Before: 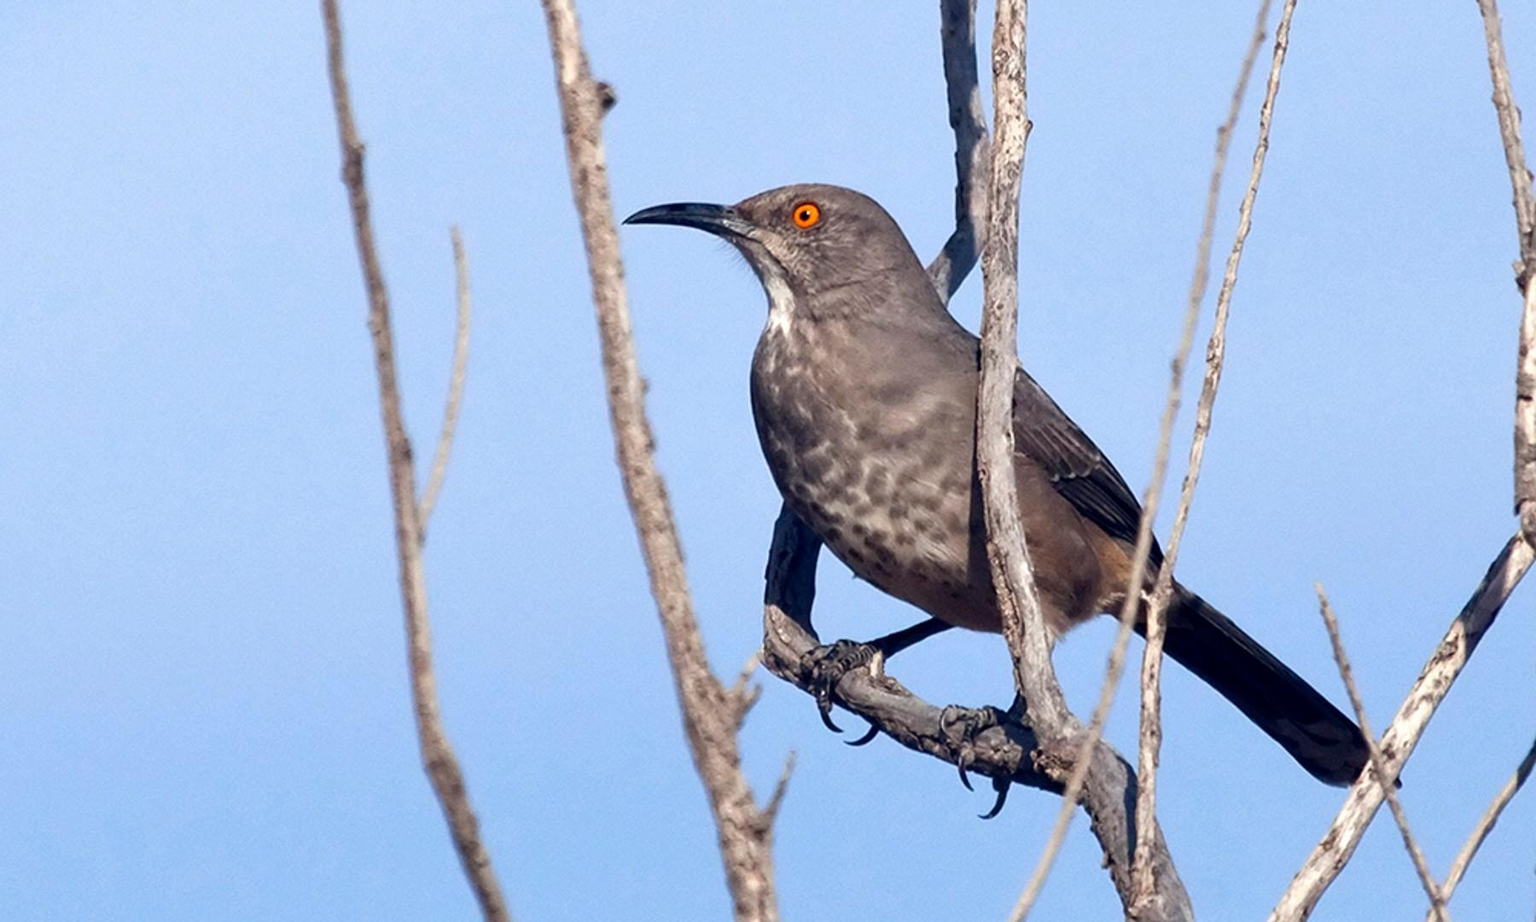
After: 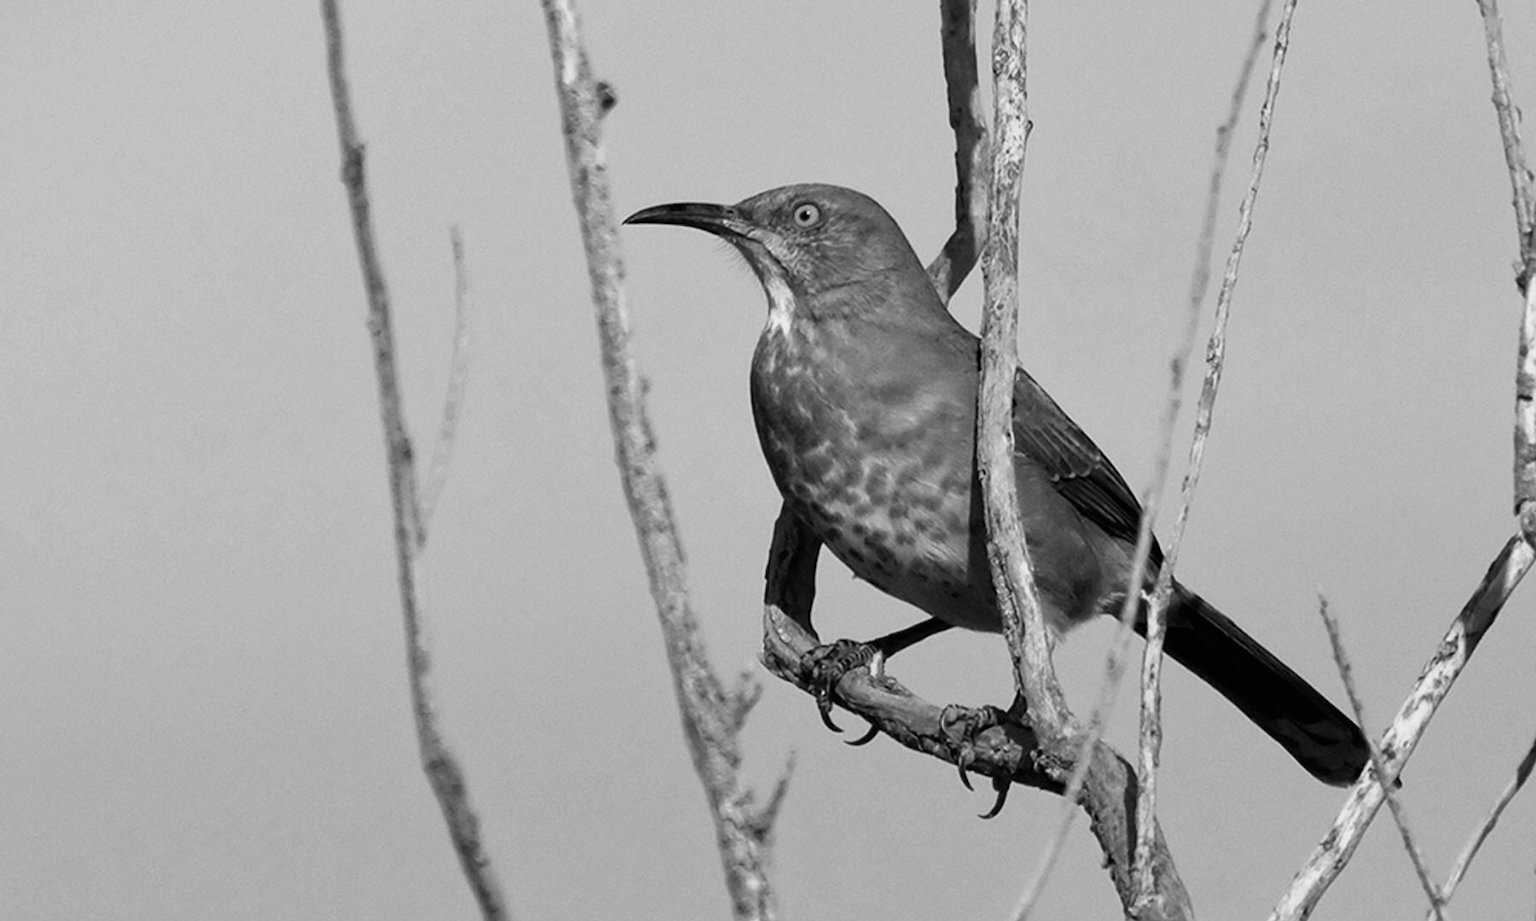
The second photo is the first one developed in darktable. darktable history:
white balance: red 0.988, blue 1.017
monochrome: a -92.57, b 58.91
